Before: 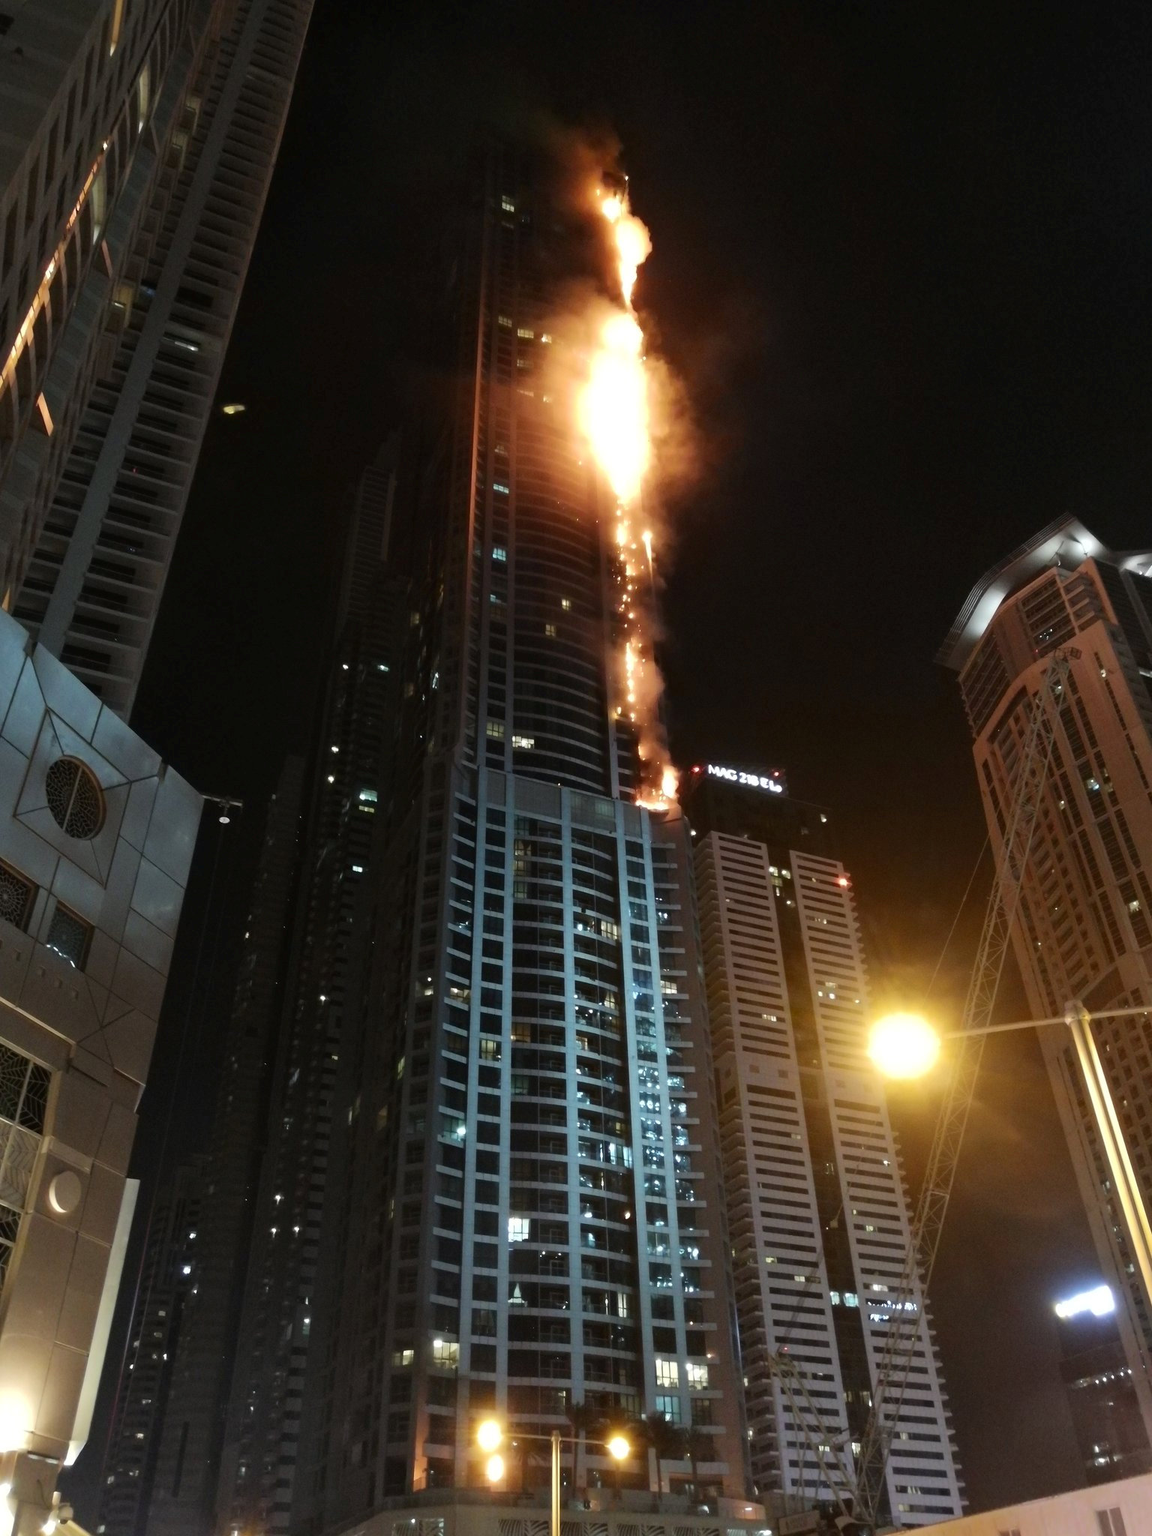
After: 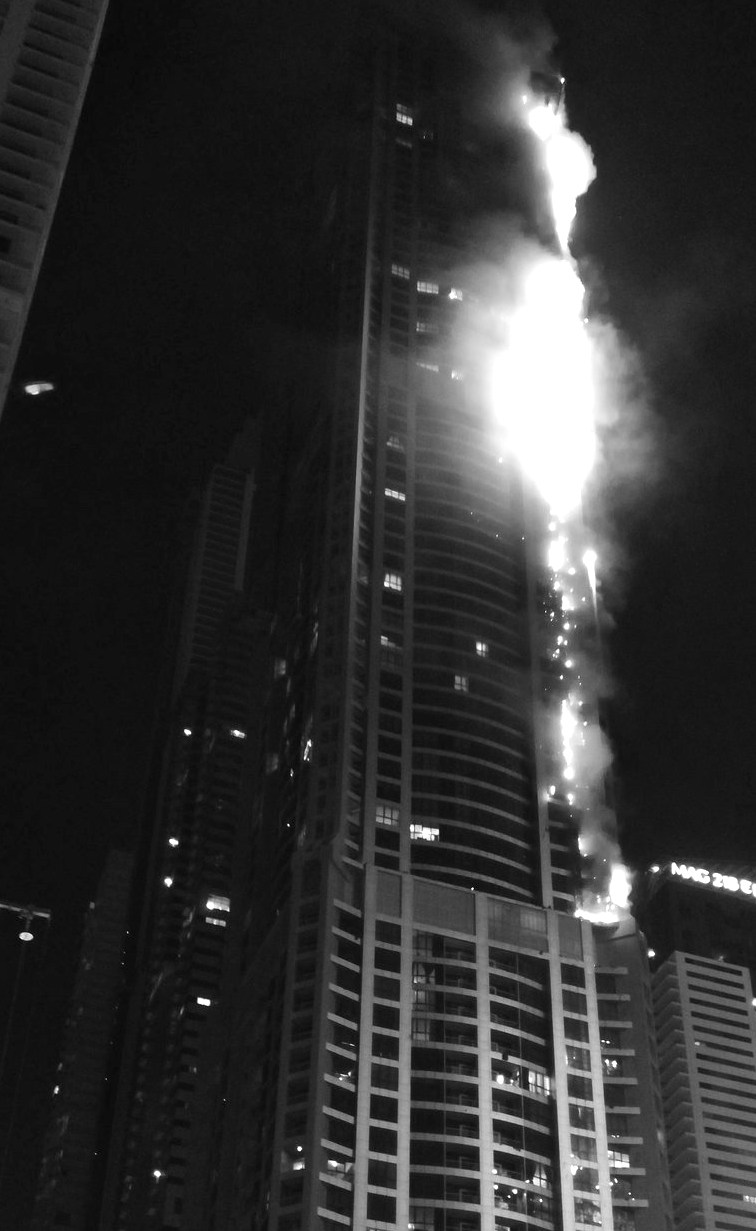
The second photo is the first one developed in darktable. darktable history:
exposure: black level correction 0, exposure 0.7 EV, compensate exposure bias true, compensate highlight preservation false
crop: left 17.835%, top 7.675%, right 32.881%, bottom 32.213%
color calibration: output gray [0.18, 0.41, 0.41, 0], gray › normalize channels true, illuminant same as pipeline (D50), adaptation XYZ, x 0.346, y 0.359, gamut compression 0
